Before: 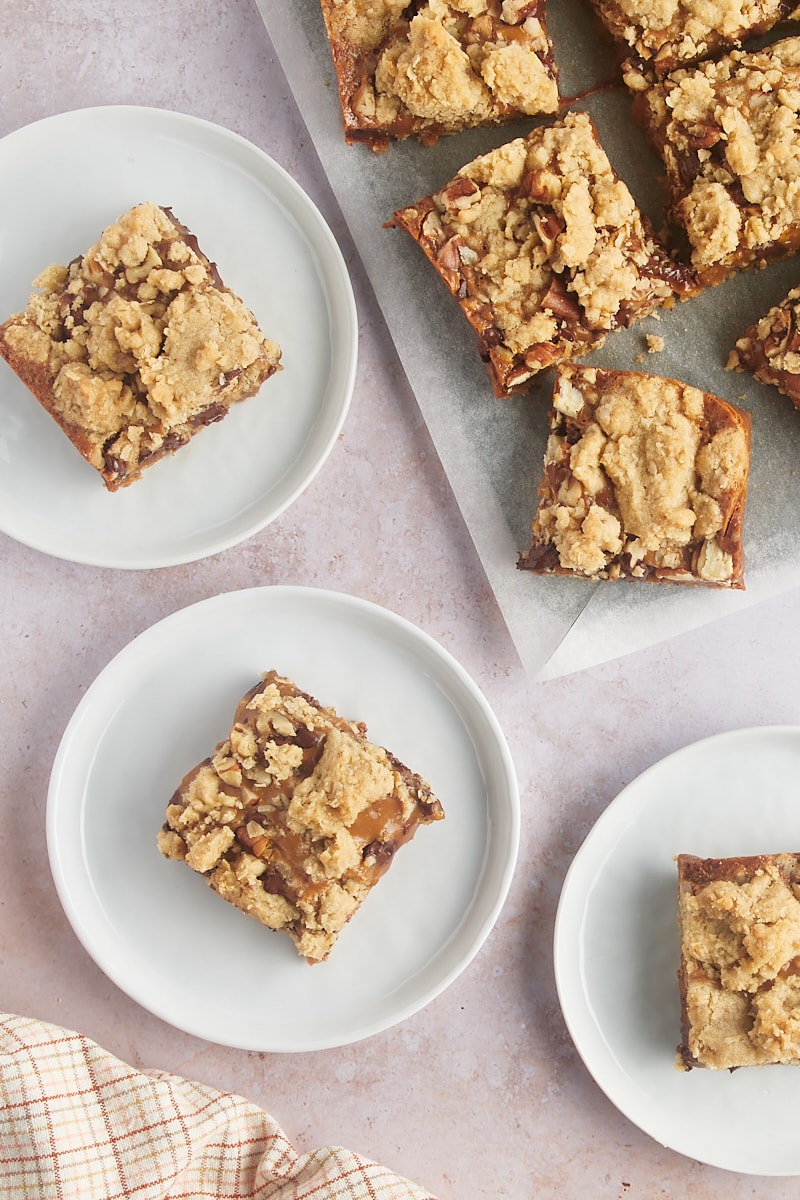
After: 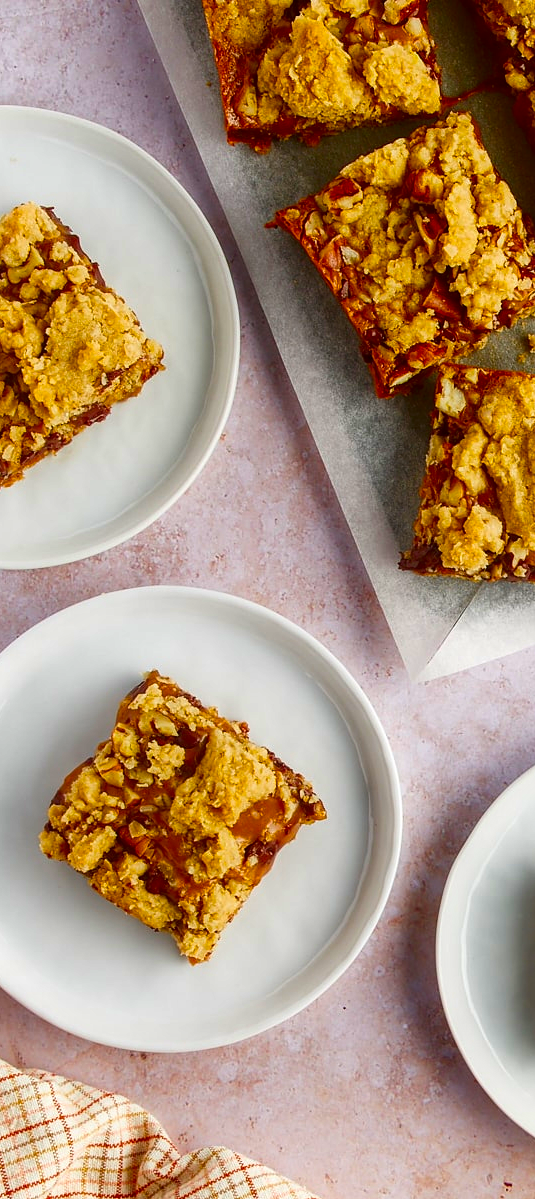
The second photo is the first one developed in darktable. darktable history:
crop and rotate: left 14.992%, right 18.088%
contrast equalizer: octaves 7, y [[0.5, 0.488, 0.462, 0.461, 0.491, 0.5], [0.5 ×6], [0.5 ×6], [0 ×6], [0 ×6]]
contrast brightness saturation: brightness -0.246, saturation 0.201
local contrast: shadows 92%, midtone range 0.497
color balance rgb: power › luminance 3.318%, power › hue 232.53°, linear chroma grading › shadows 9.902%, linear chroma grading › highlights 10.585%, linear chroma grading › global chroma 15.368%, linear chroma grading › mid-tones 14.932%, perceptual saturation grading › global saturation 30.336%
shadows and highlights: shadows 0.737, highlights 39.98
